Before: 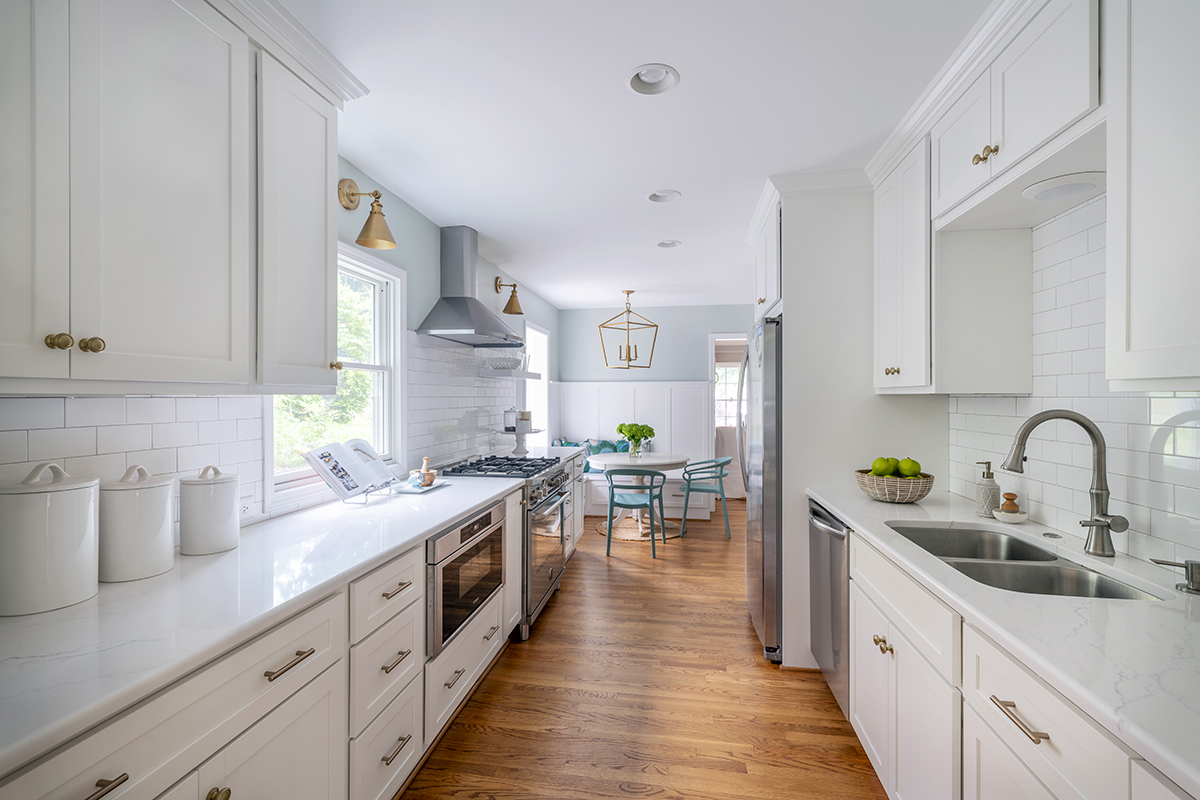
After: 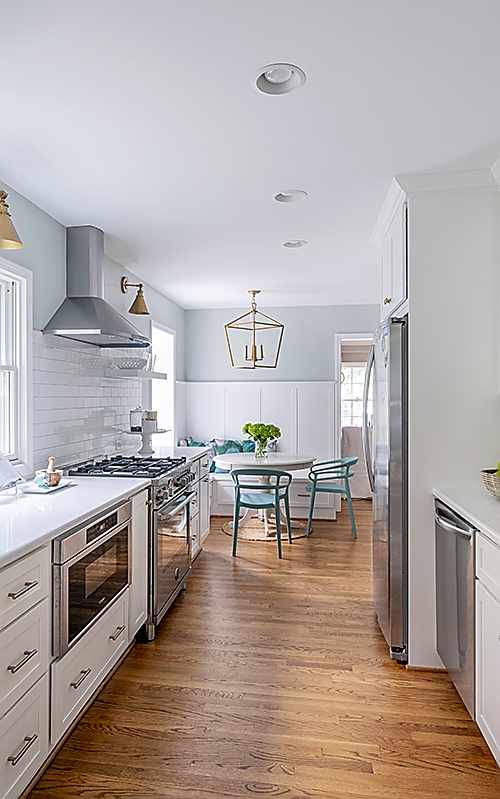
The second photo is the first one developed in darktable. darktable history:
crop: left 31.229%, right 27.105%
sharpen: radius 1.4, amount 1.25, threshold 0.7
